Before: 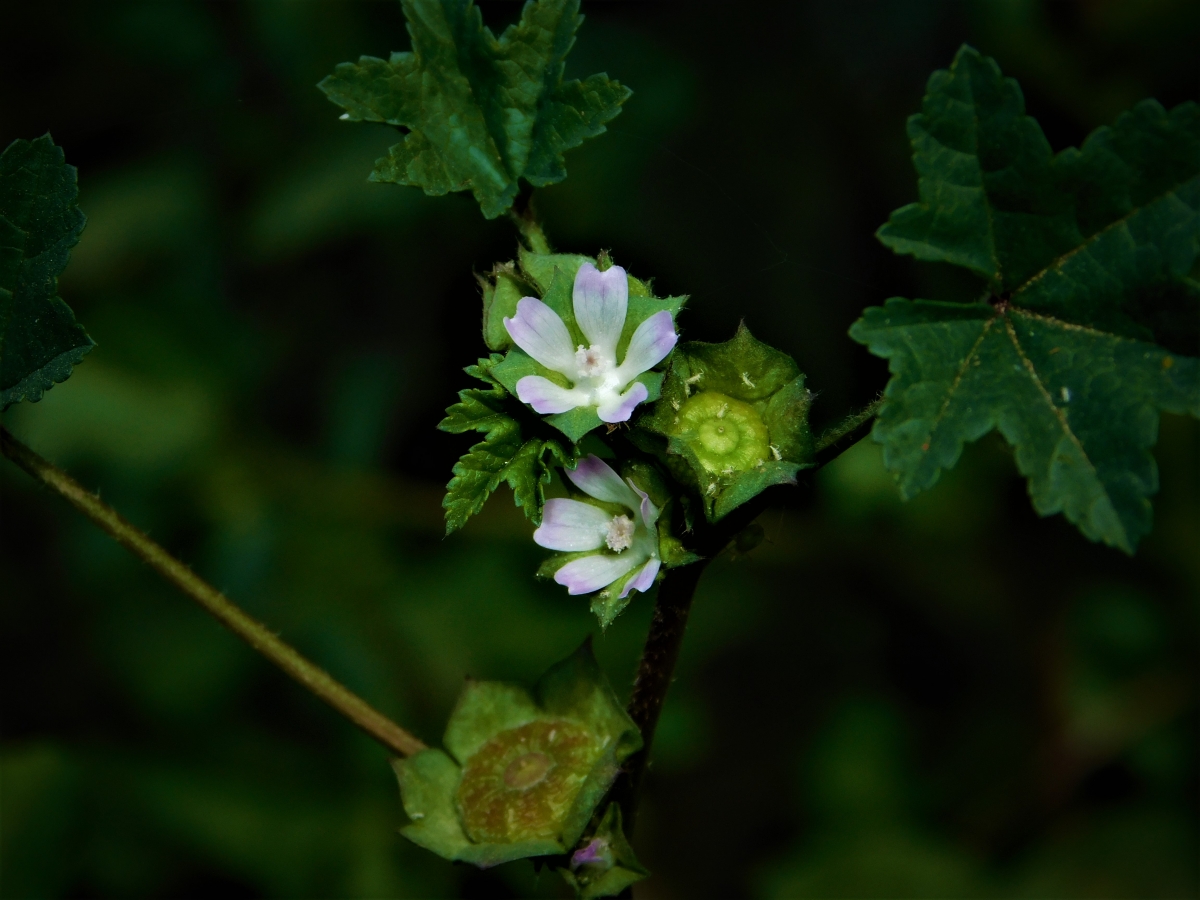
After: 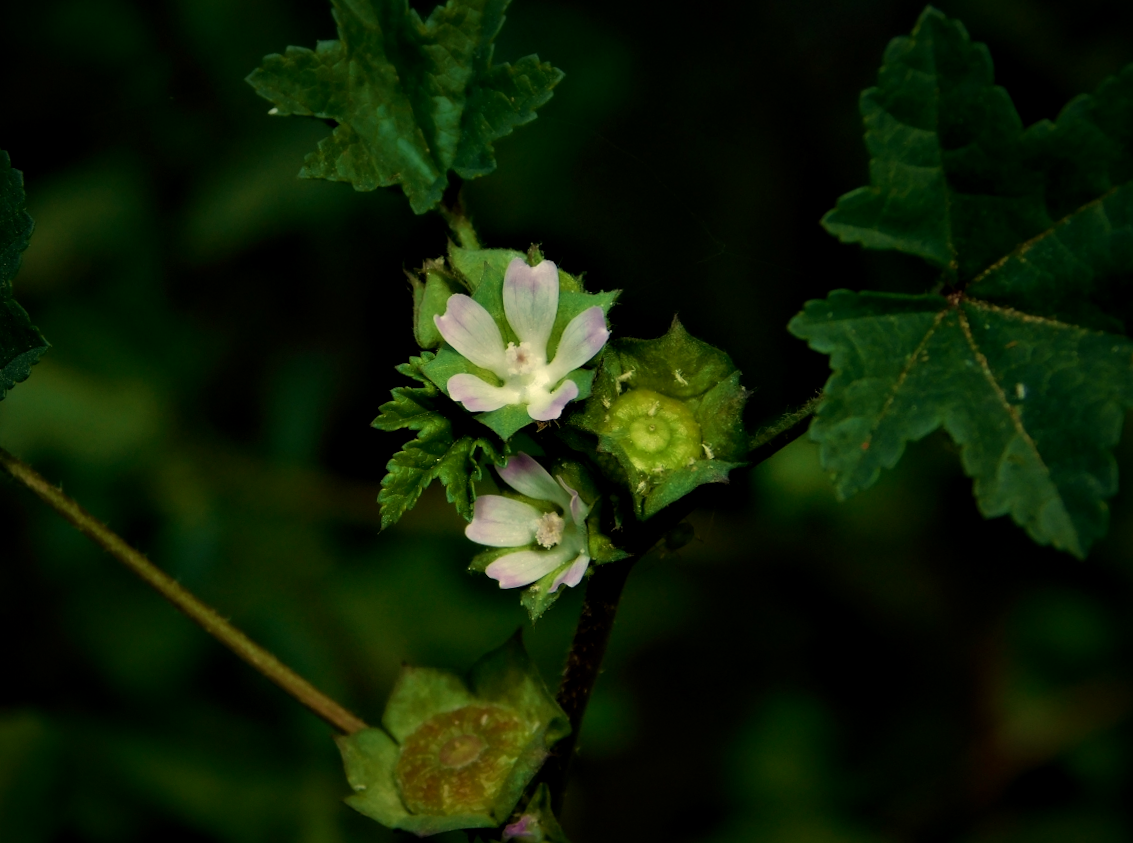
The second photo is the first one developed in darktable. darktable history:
rotate and perspective: rotation 0.062°, lens shift (vertical) 0.115, lens shift (horizontal) -0.133, crop left 0.047, crop right 0.94, crop top 0.061, crop bottom 0.94
exposure: black level correction 0.002, exposure -0.1 EV, compensate highlight preservation false
white balance: red 1.08, blue 0.791
